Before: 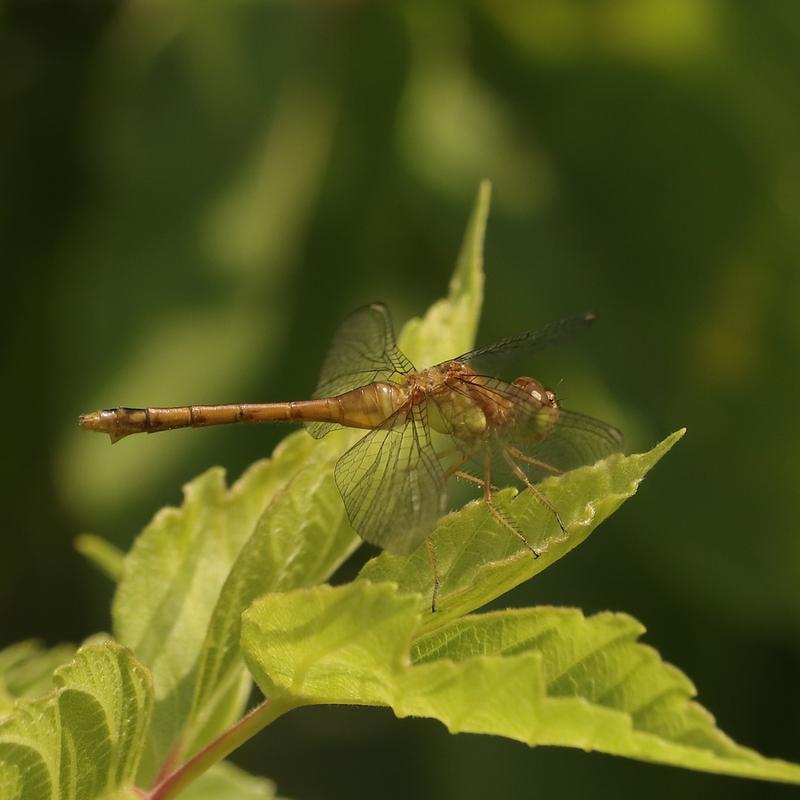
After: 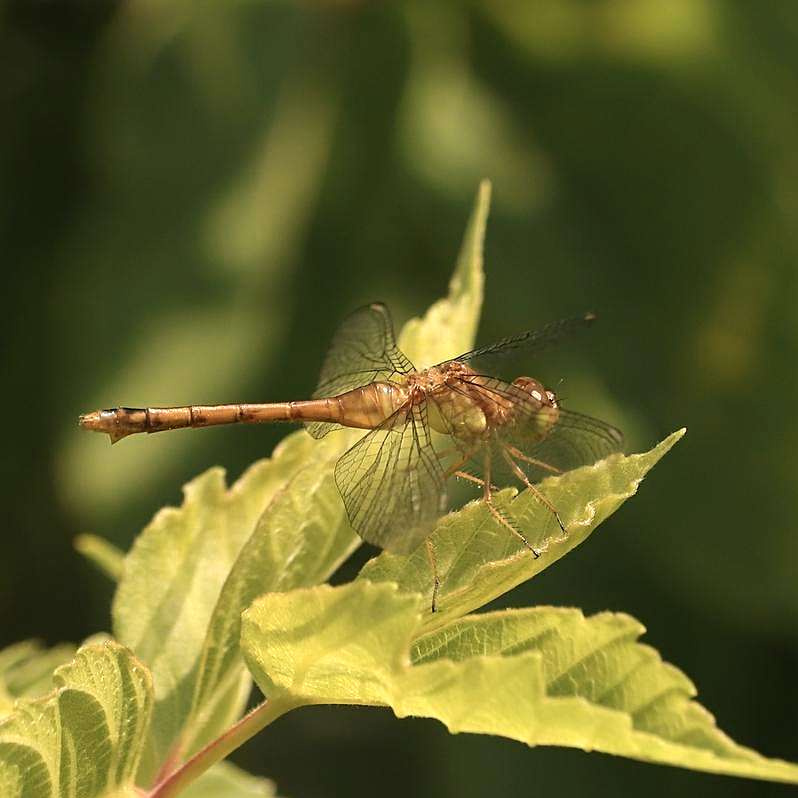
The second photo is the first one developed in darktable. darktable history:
color zones: curves: ch0 [(0.018, 0.548) (0.197, 0.654) (0.425, 0.447) (0.605, 0.658) (0.732, 0.579)]; ch1 [(0.105, 0.531) (0.224, 0.531) (0.386, 0.39) (0.618, 0.456) (0.732, 0.456) (0.956, 0.421)]; ch2 [(0.039, 0.583) (0.215, 0.465) (0.399, 0.544) (0.465, 0.548) (0.614, 0.447) (0.724, 0.43) (0.882, 0.623) (0.956, 0.632)]
crop: top 0.05%, bottom 0.098%
sharpen: on, module defaults
